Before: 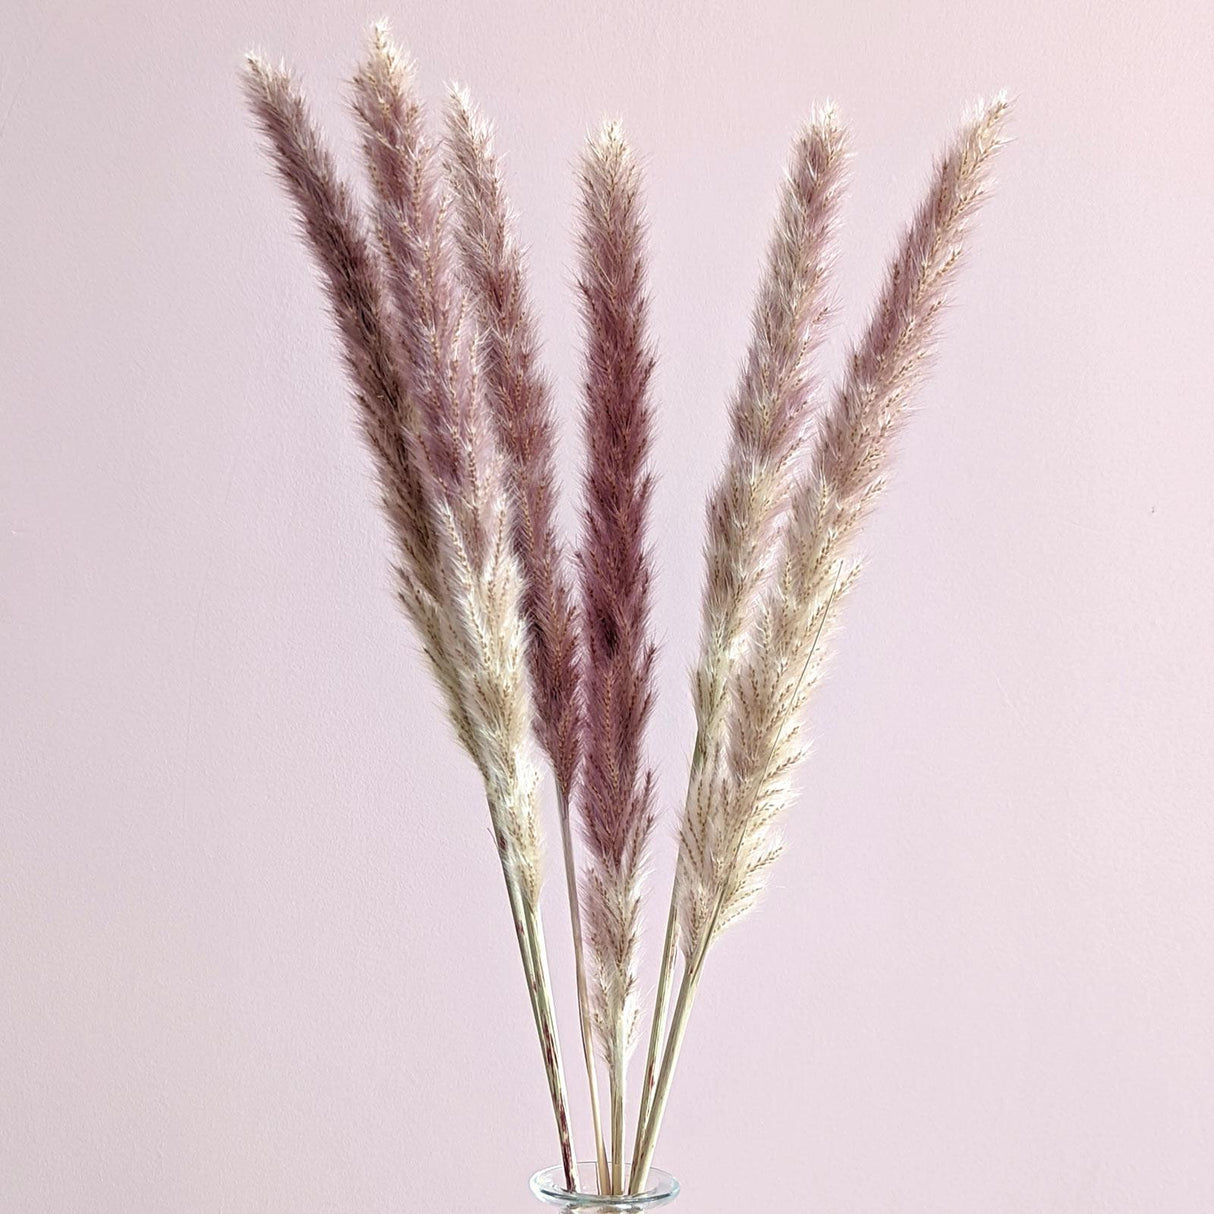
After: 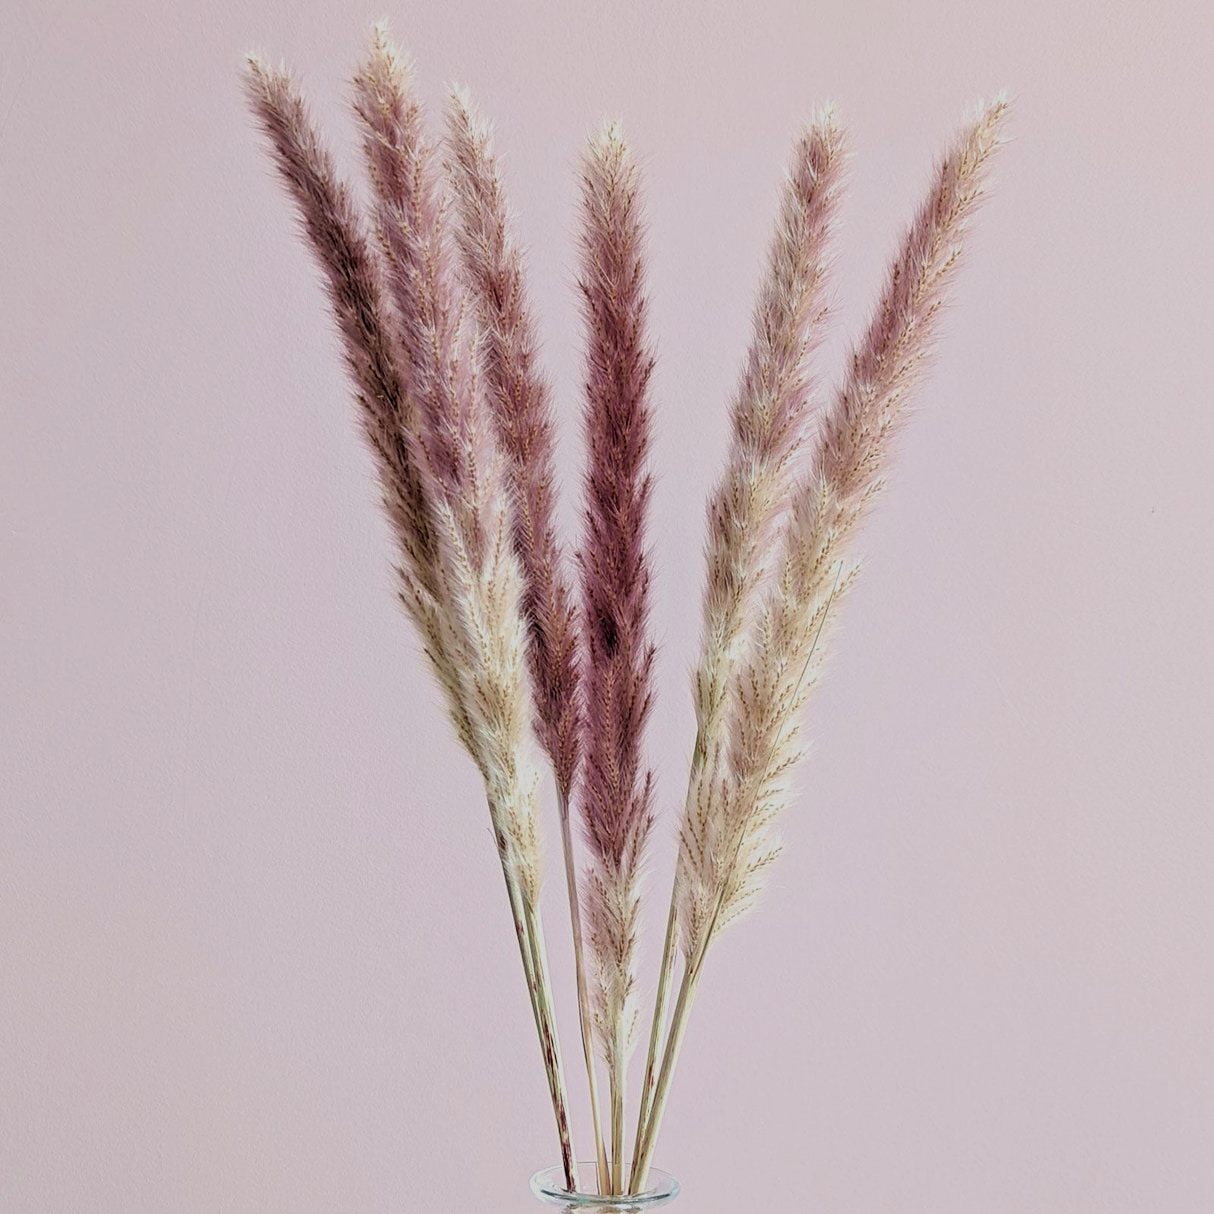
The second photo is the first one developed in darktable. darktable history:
color balance rgb: shadows lift › luminance -20.404%, linear chroma grading › global chroma 10.068%, perceptual saturation grading › global saturation 0.18%
velvia: strength 9.38%
filmic rgb: black relative exposure -7.65 EV, white relative exposure 4.56 EV, threshold 3.01 EV, hardness 3.61, enable highlight reconstruction true
